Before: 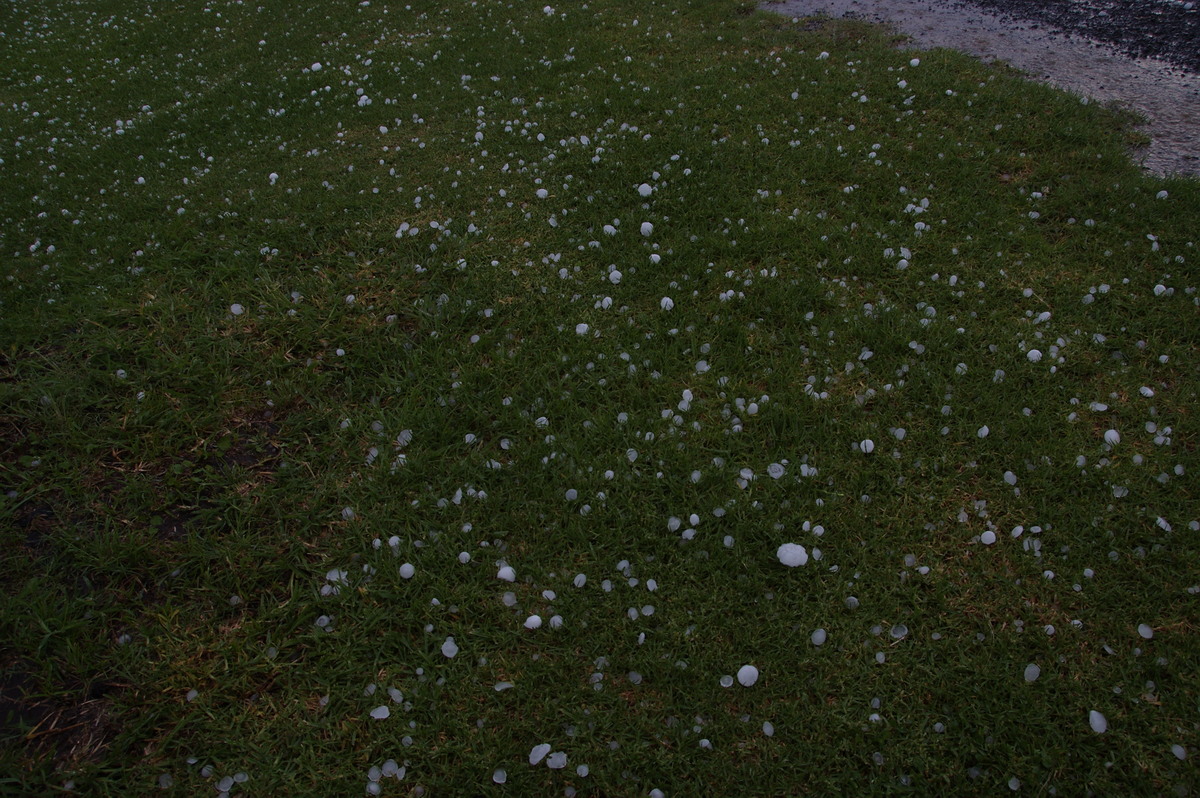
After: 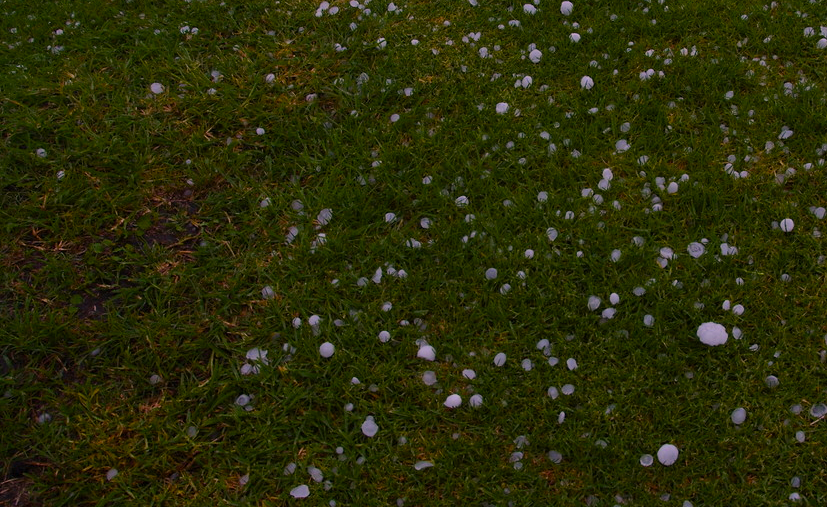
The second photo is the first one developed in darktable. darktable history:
crop: left 6.691%, top 27.758%, right 24.361%, bottom 8.642%
color correction: highlights a* 12.58, highlights b* 5.47
color balance rgb: shadows lift › hue 87.09°, linear chroma grading › global chroma 13.747%, perceptual saturation grading › global saturation 27.555%, perceptual saturation grading › highlights -24.887%, perceptual saturation grading › shadows 25.74%, perceptual brilliance grading › mid-tones 10.775%, perceptual brilliance grading › shadows 14.933%
